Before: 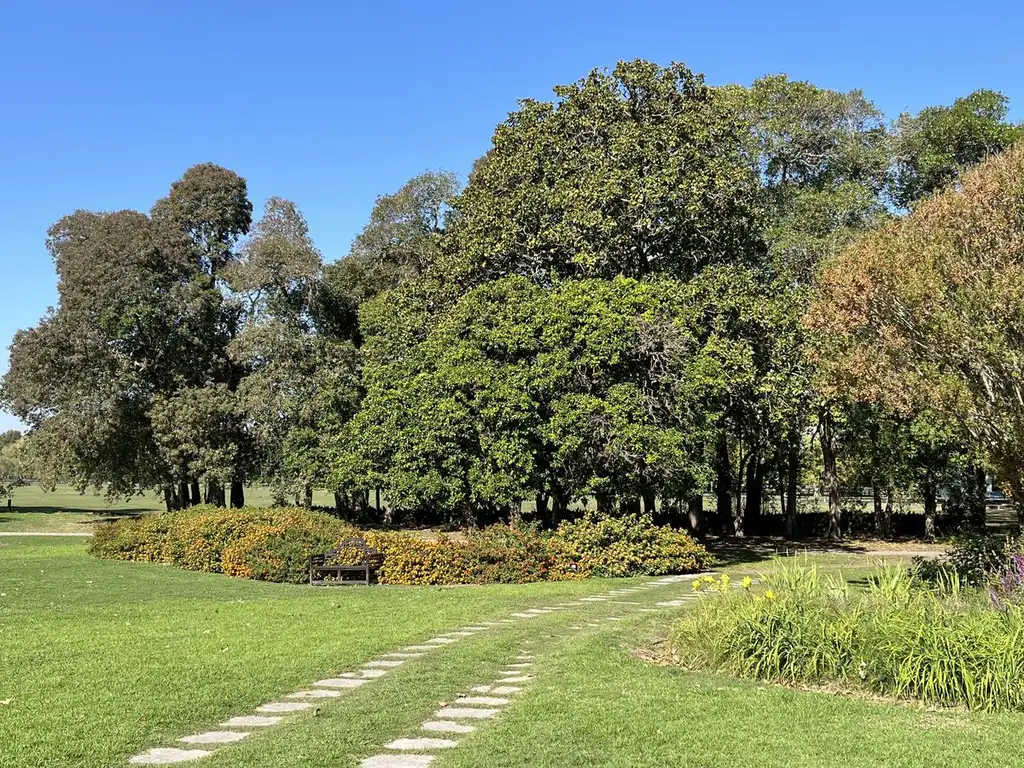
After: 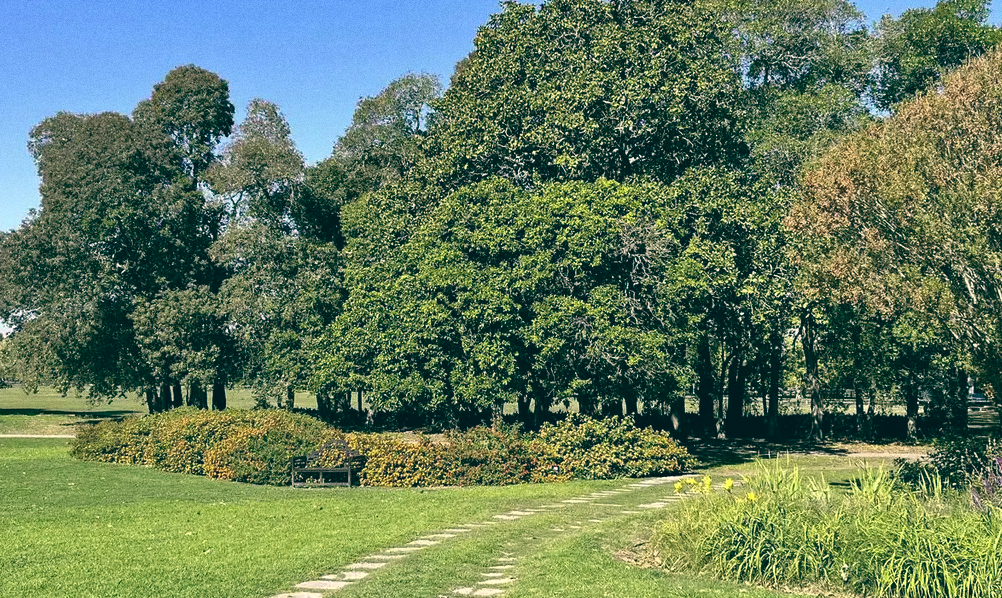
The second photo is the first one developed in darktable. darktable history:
crop and rotate: left 1.814%, top 12.818%, right 0.25%, bottom 9.225%
haze removal: compatibility mode true, adaptive false
white balance: red 0.976, blue 1.04
color balance: lift [1.005, 0.99, 1.007, 1.01], gamma [1, 0.979, 1.011, 1.021], gain [0.923, 1.098, 1.025, 0.902], input saturation 90.45%, contrast 7.73%, output saturation 105.91%
grain: on, module defaults
tone equalizer: on, module defaults
exposure: compensate highlight preservation false
